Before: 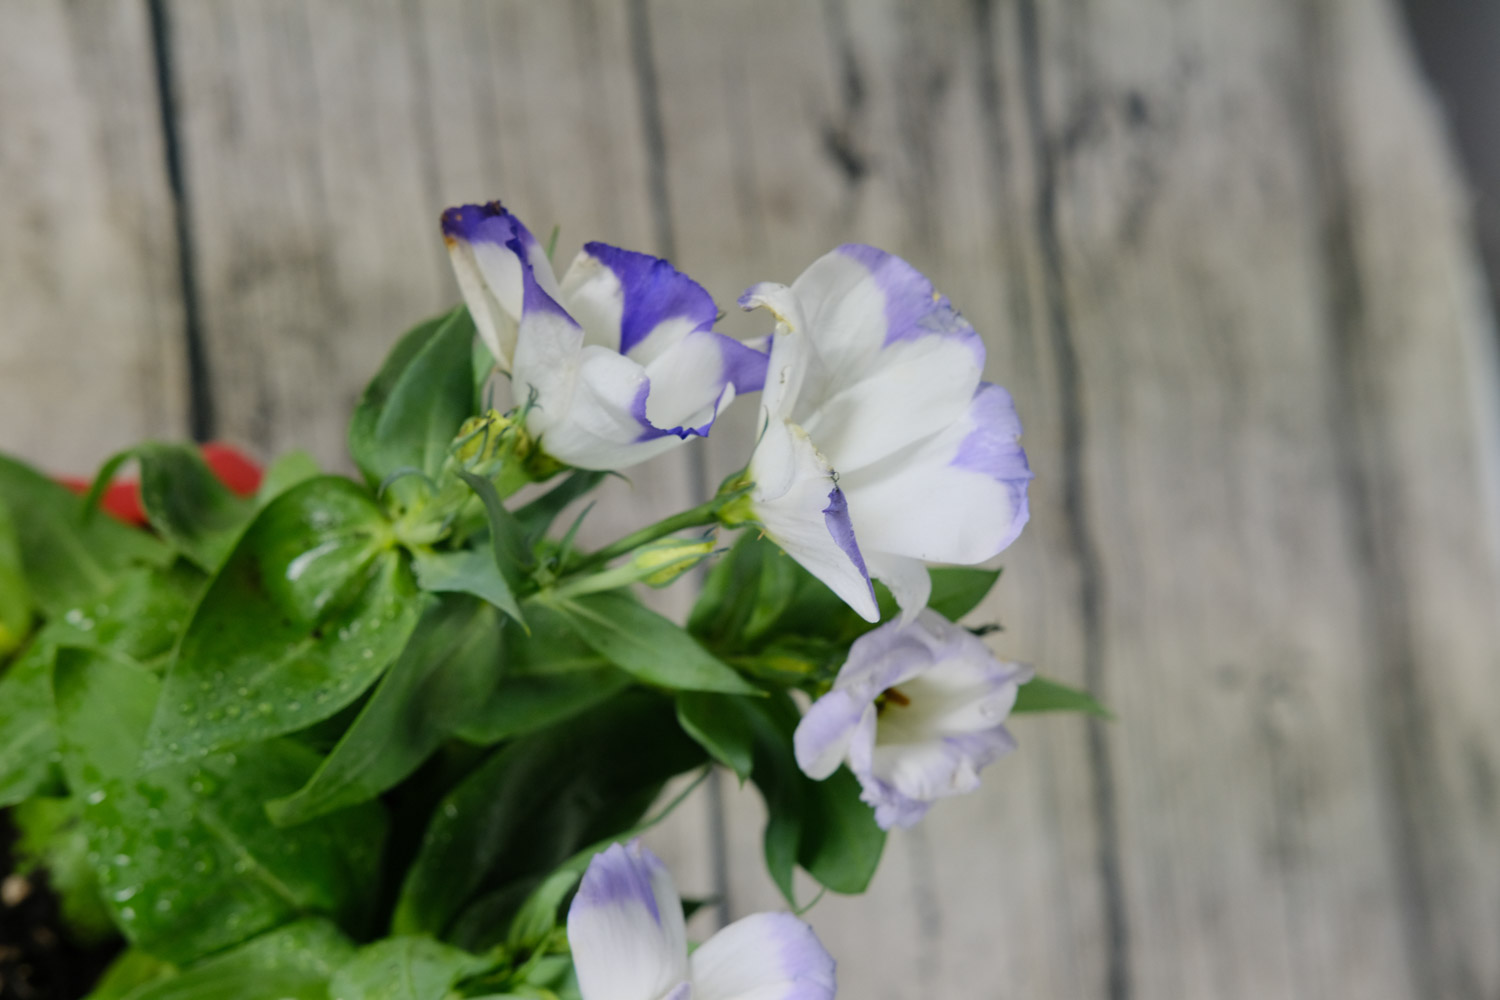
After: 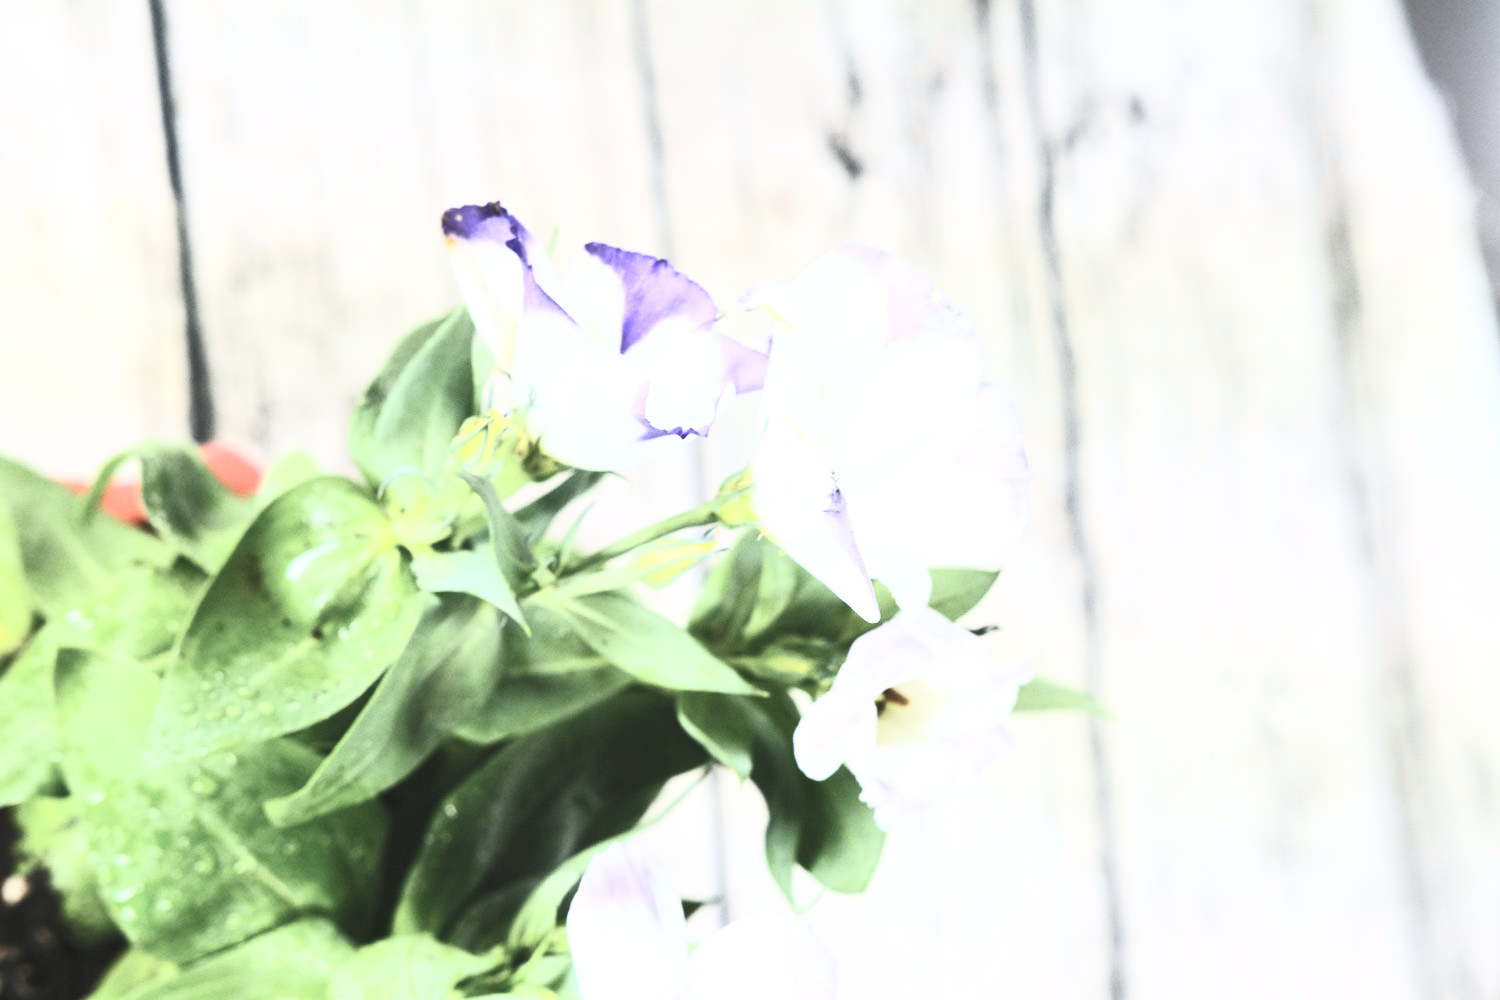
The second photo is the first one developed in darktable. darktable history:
contrast brightness saturation: contrast 0.57, brightness 0.57, saturation -0.34
exposure: black level correction -0.002, exposure 1.35 EV, compensate highlight preservation false
white balance: red 0.984, blue 1.059
